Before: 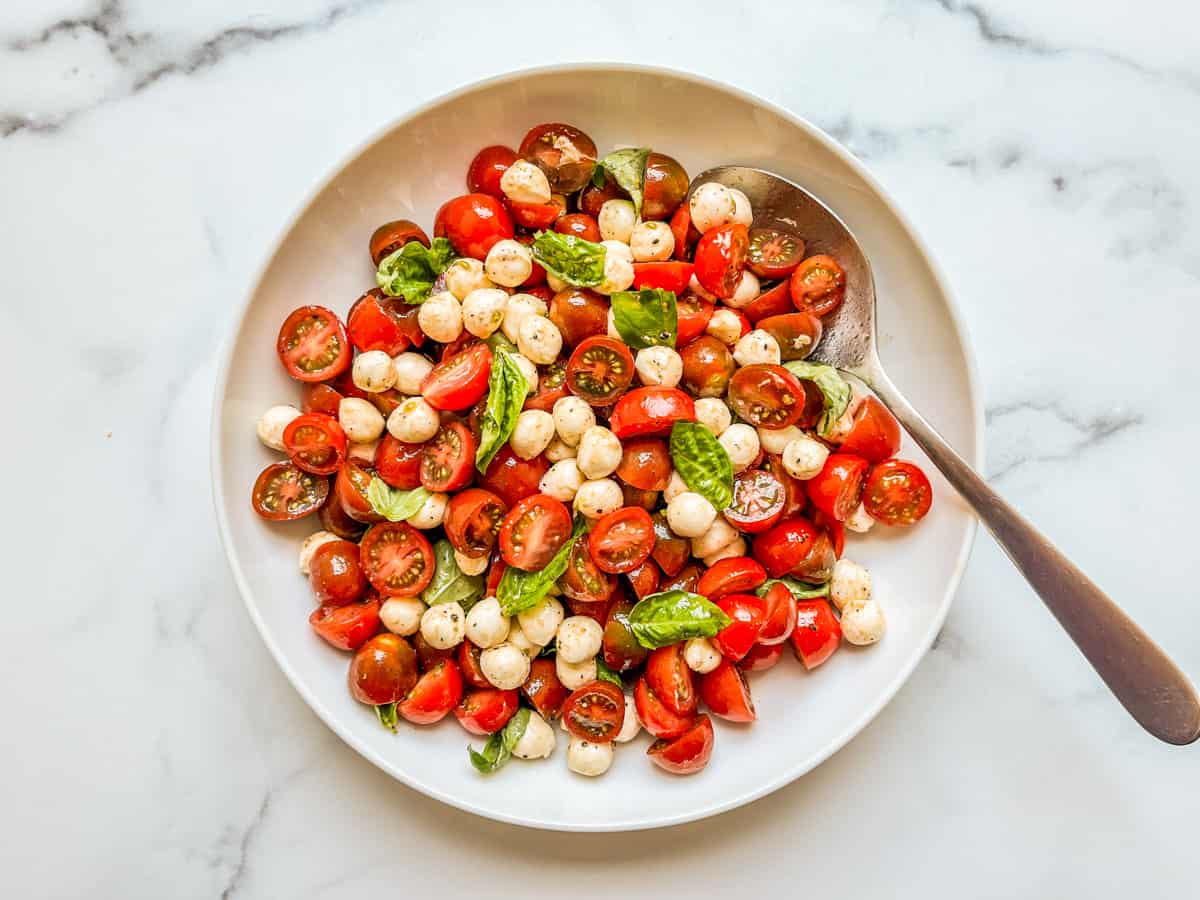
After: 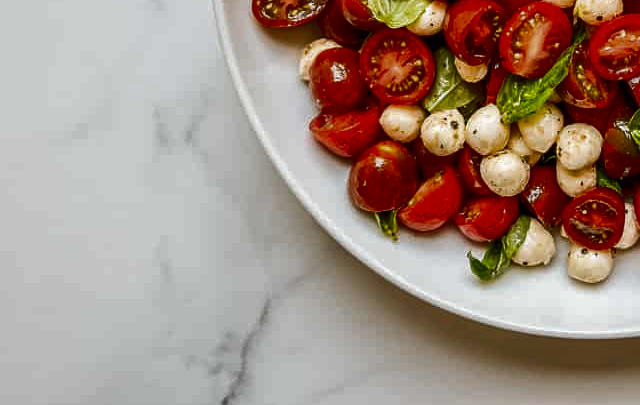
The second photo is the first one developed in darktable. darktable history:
contrast brightness saturation: brightness -0.52
crop and rotate: top 54.778%, right 46.61%, bottom 0.159%
